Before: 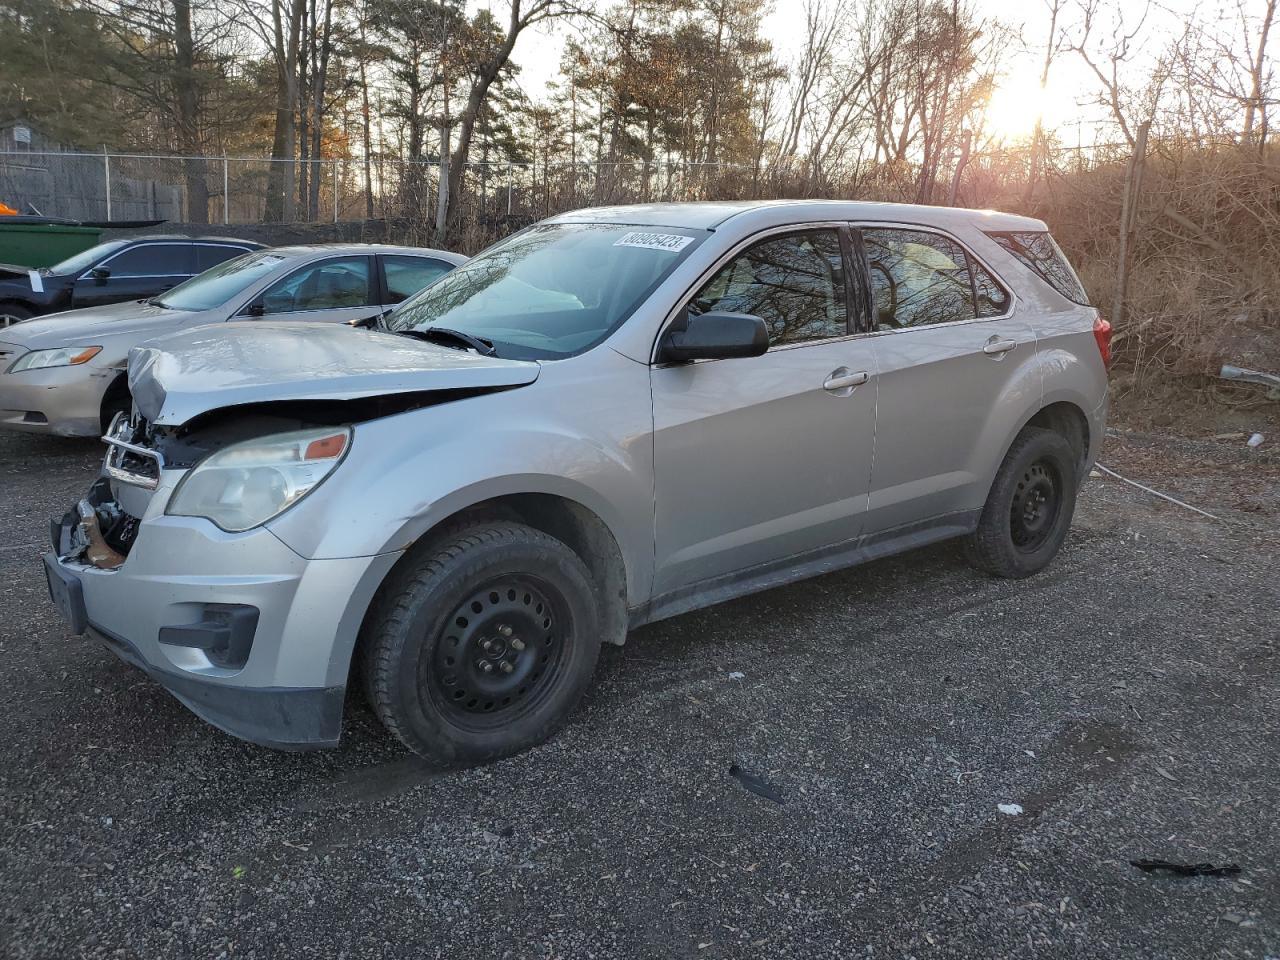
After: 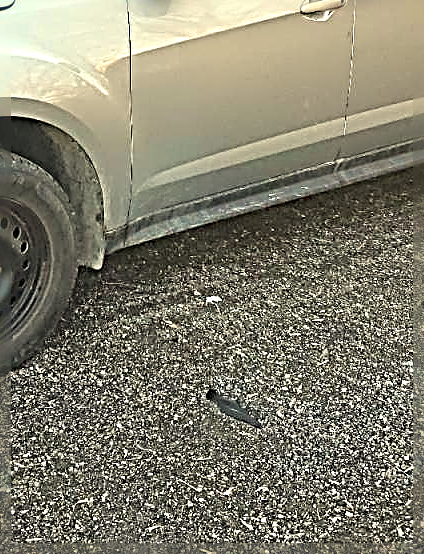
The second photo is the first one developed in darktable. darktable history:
sharpen: radius 4.001, amount 2
white balance: red 1.08, blue 0.791
crop: left 40.878%, top 39.176%, right 25.993%, bottom 3.081%
exposure: black level correction 0, exposure 1.2 EV, compensate highlight preservation false
